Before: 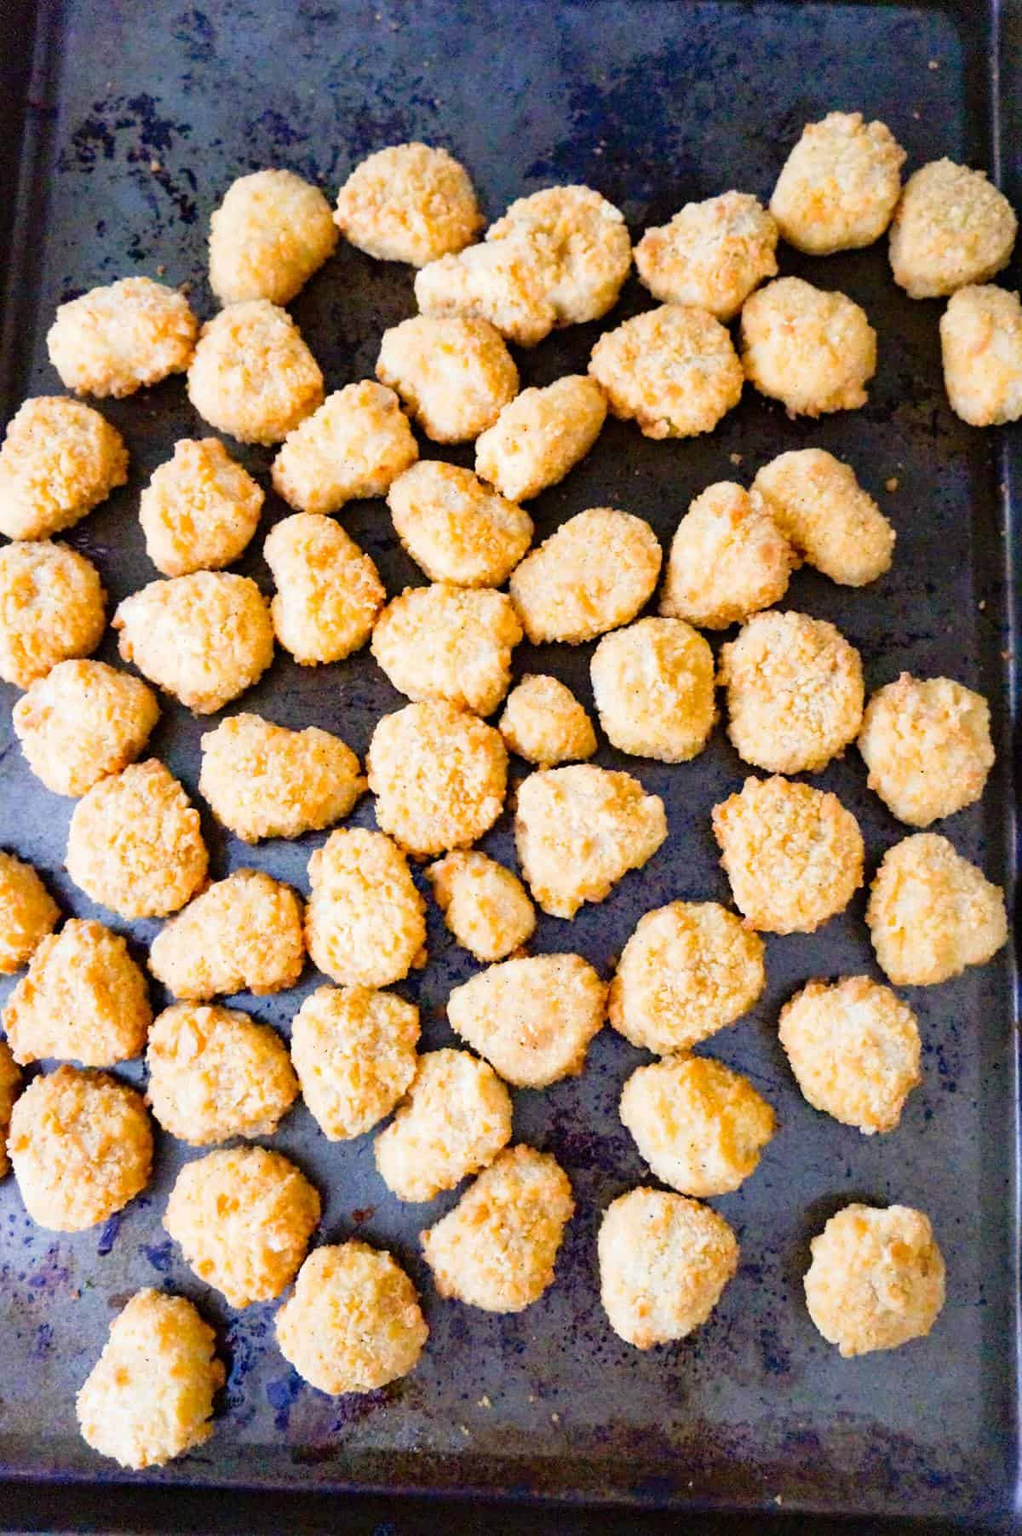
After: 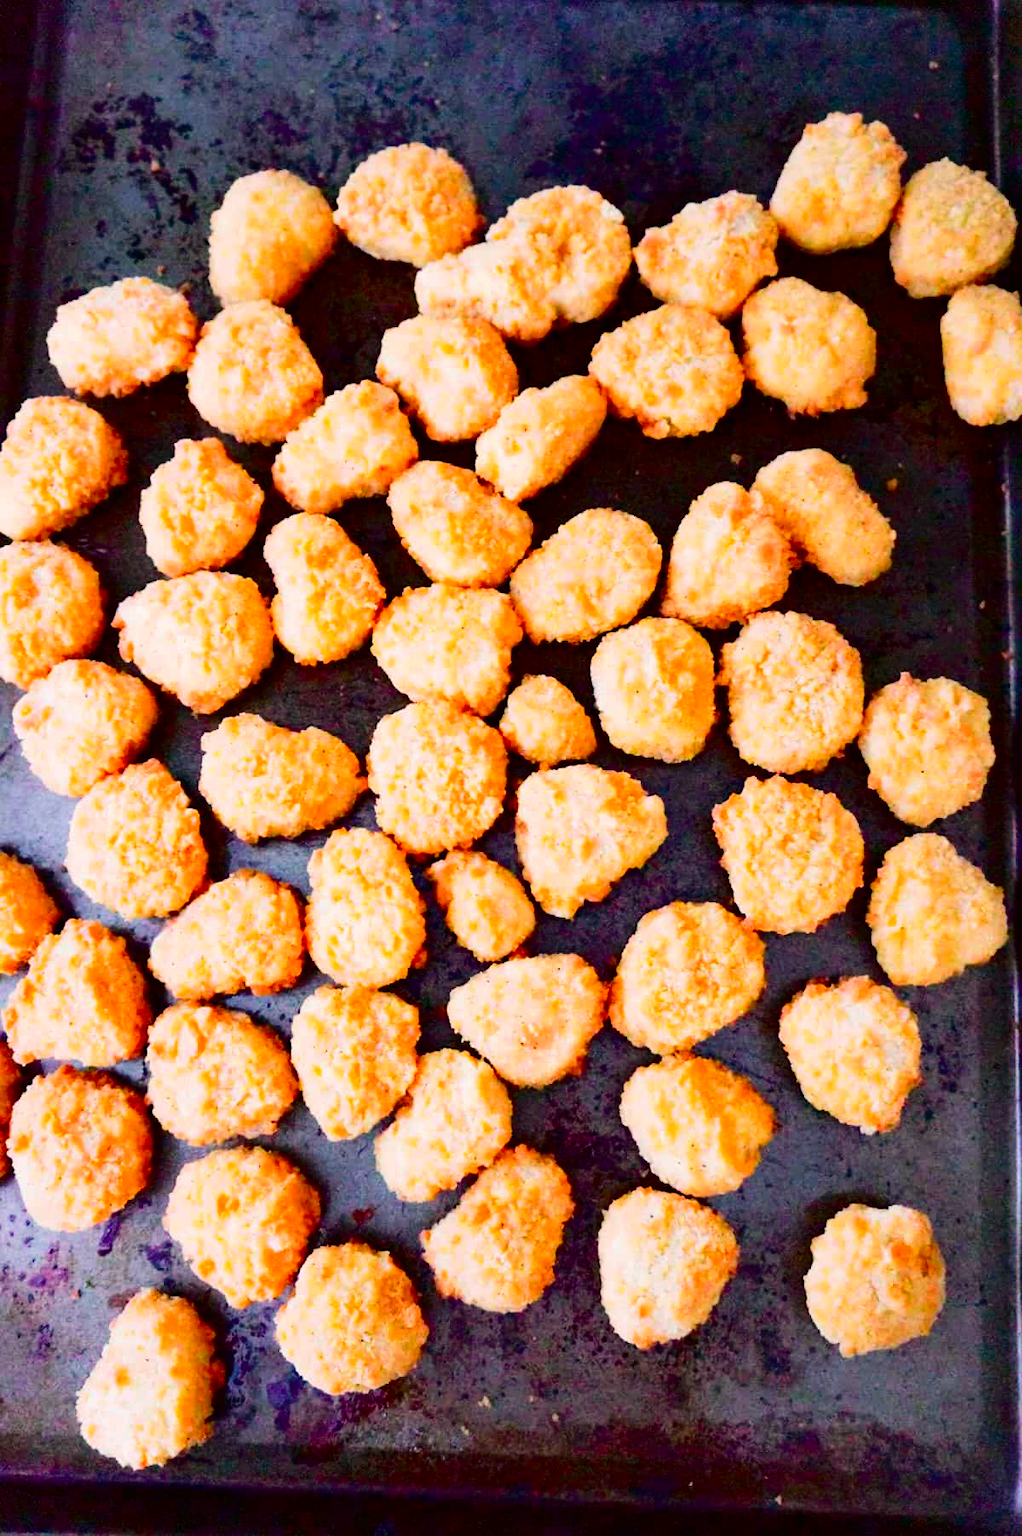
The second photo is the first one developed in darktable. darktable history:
contrast equalizer: octaves 7, y [[0.6 ×6], [0.55 ×6], [0 ×6], [0 ×6], [0 ×6]], mix -0.3
tone curve: curves: ch0 [(0, 0) (0.106, 0.026) (0.275, 0.155) (0.392, 0.314) (0.513, 0.481) (0.657, 0.667) (1, 1)]; ch1 [(0, 0) (0.5, 0.511) (0.536, 0.579) (0.587, 0.69) (1, 1)]; ch2 [(0, 0) (0.5, 0.5) (0.55, 0.552) (0.625, 0.699) (1, 1)], color space Lab, independent channels, preserve colors none
